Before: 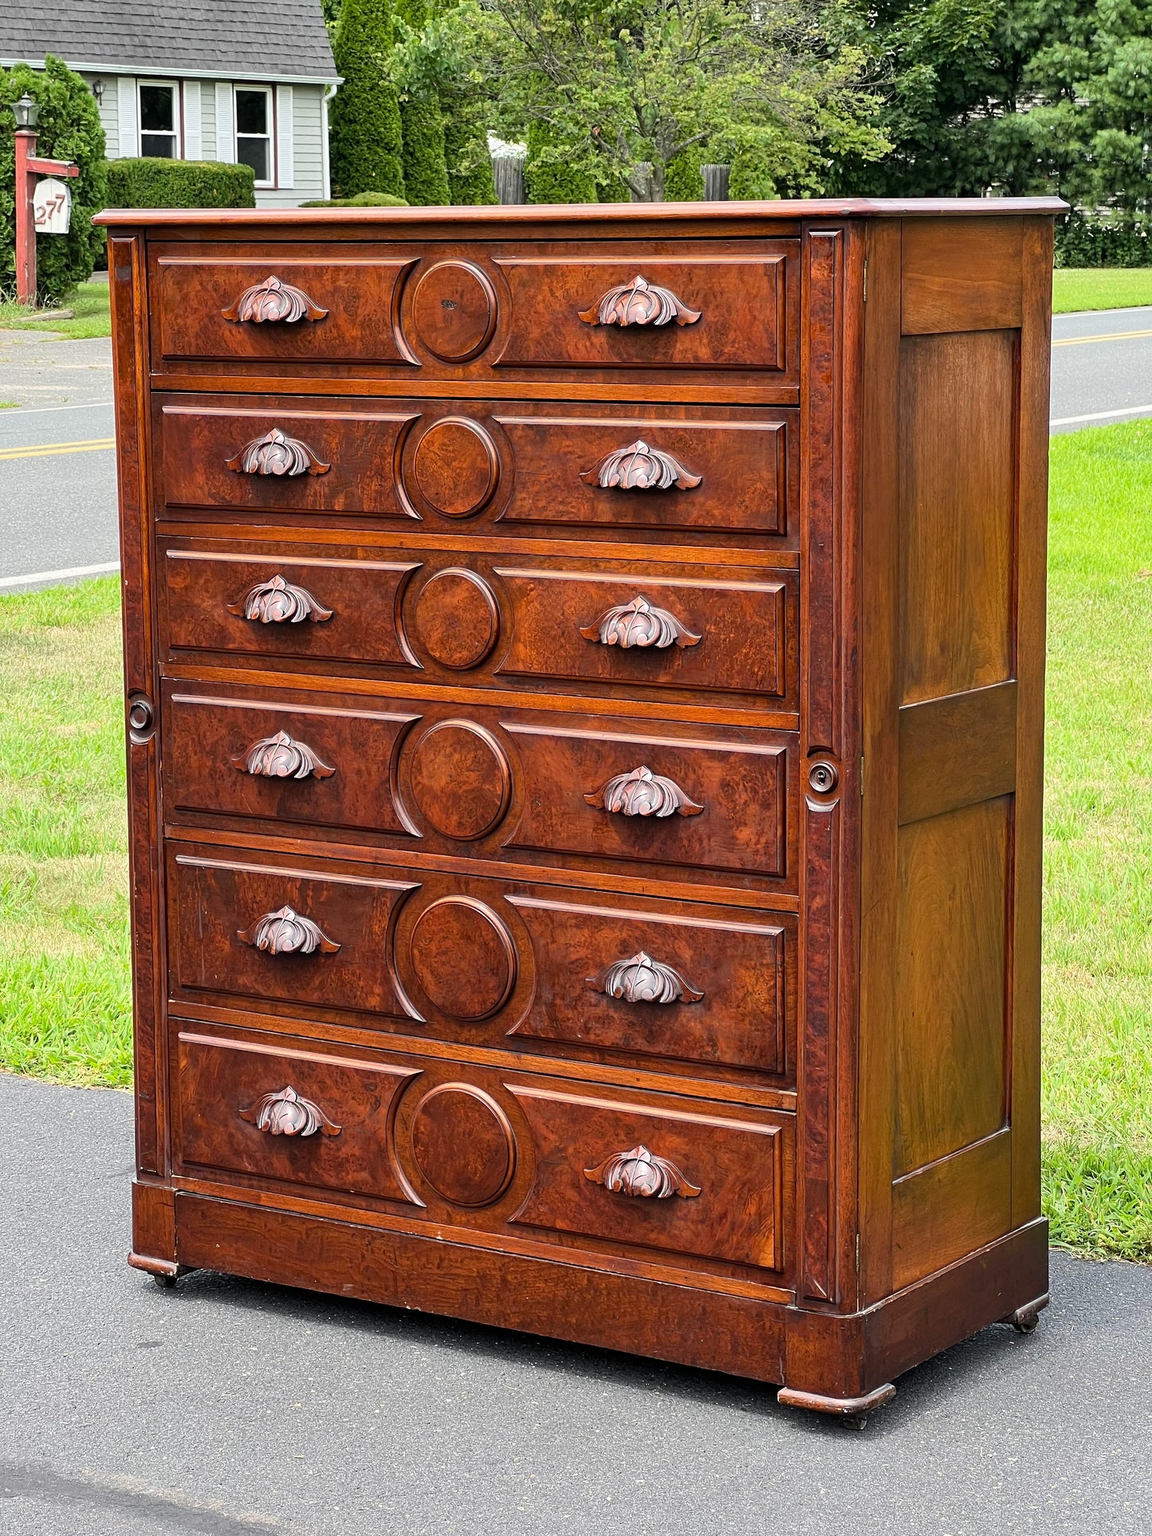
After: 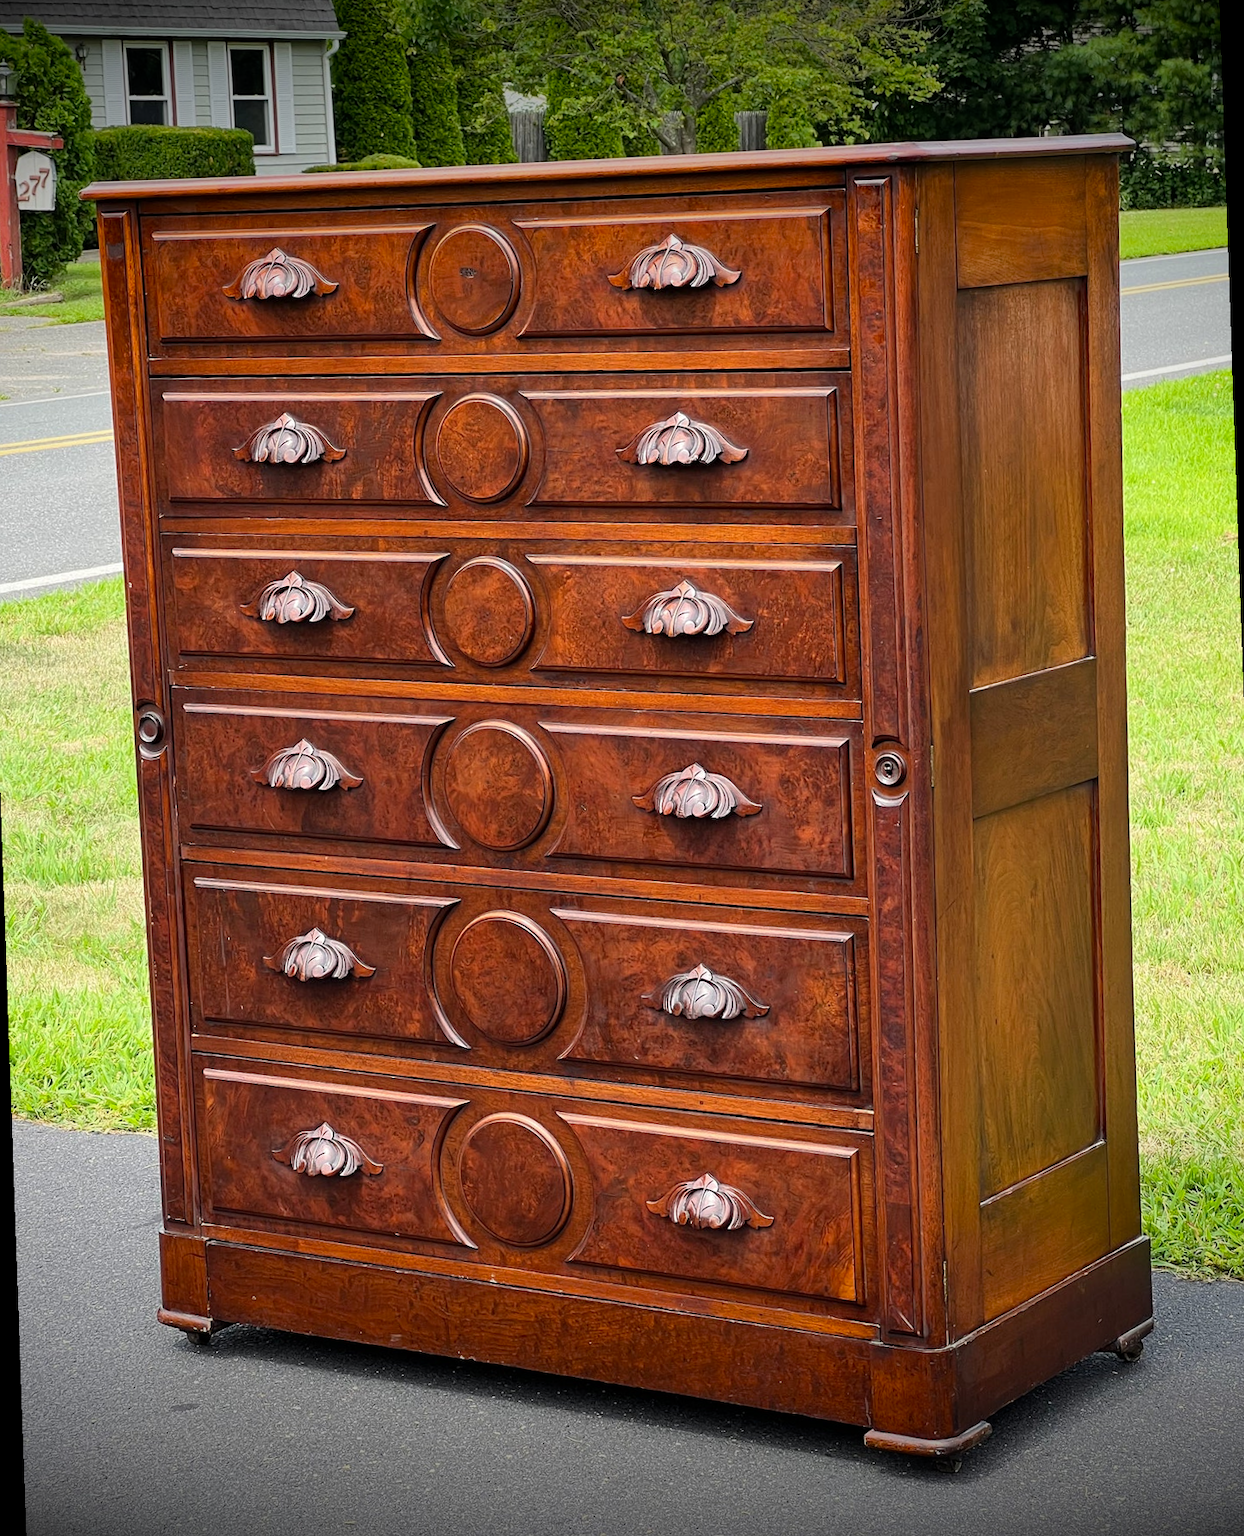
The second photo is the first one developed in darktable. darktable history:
vignetting: fall-off start 98.29%, fall-off radius 100%, brightness -1, saturation 0.5, width/height ratio 1.428
rotate and perspective: rotation -2°, crop left 0.022, crop right 0.978, crop top 0.049, crop bottom 0.951
